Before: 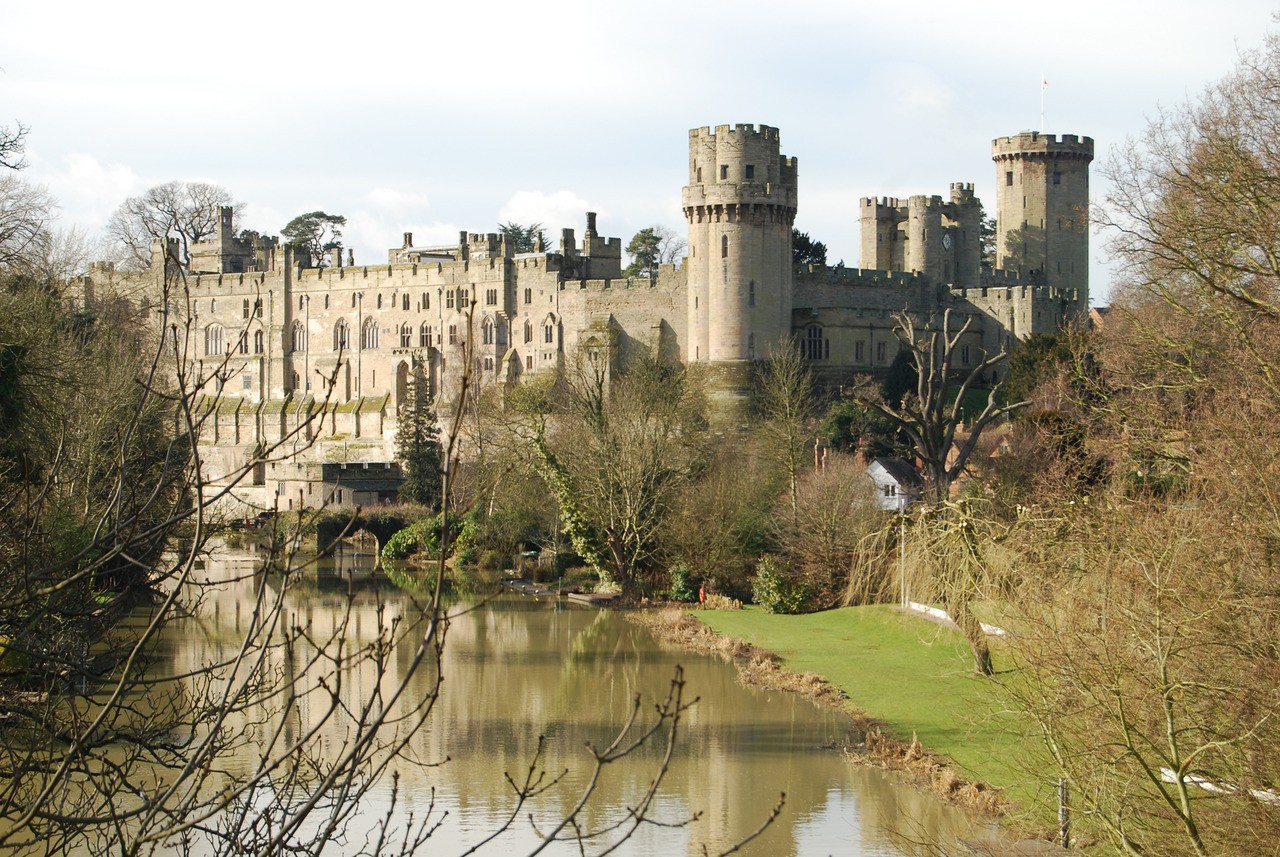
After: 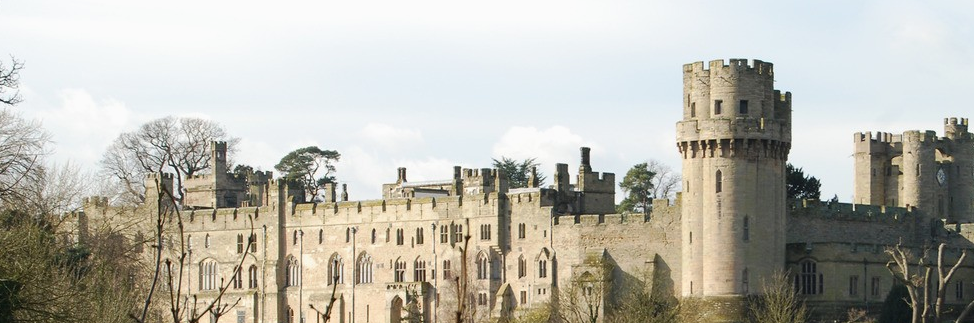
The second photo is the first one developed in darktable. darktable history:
exposure: exposure -0.048 EV, compensate highlight preservation false
crop: left 0.515%, top 7.644%, right 23.367%, bottom 54.61%
